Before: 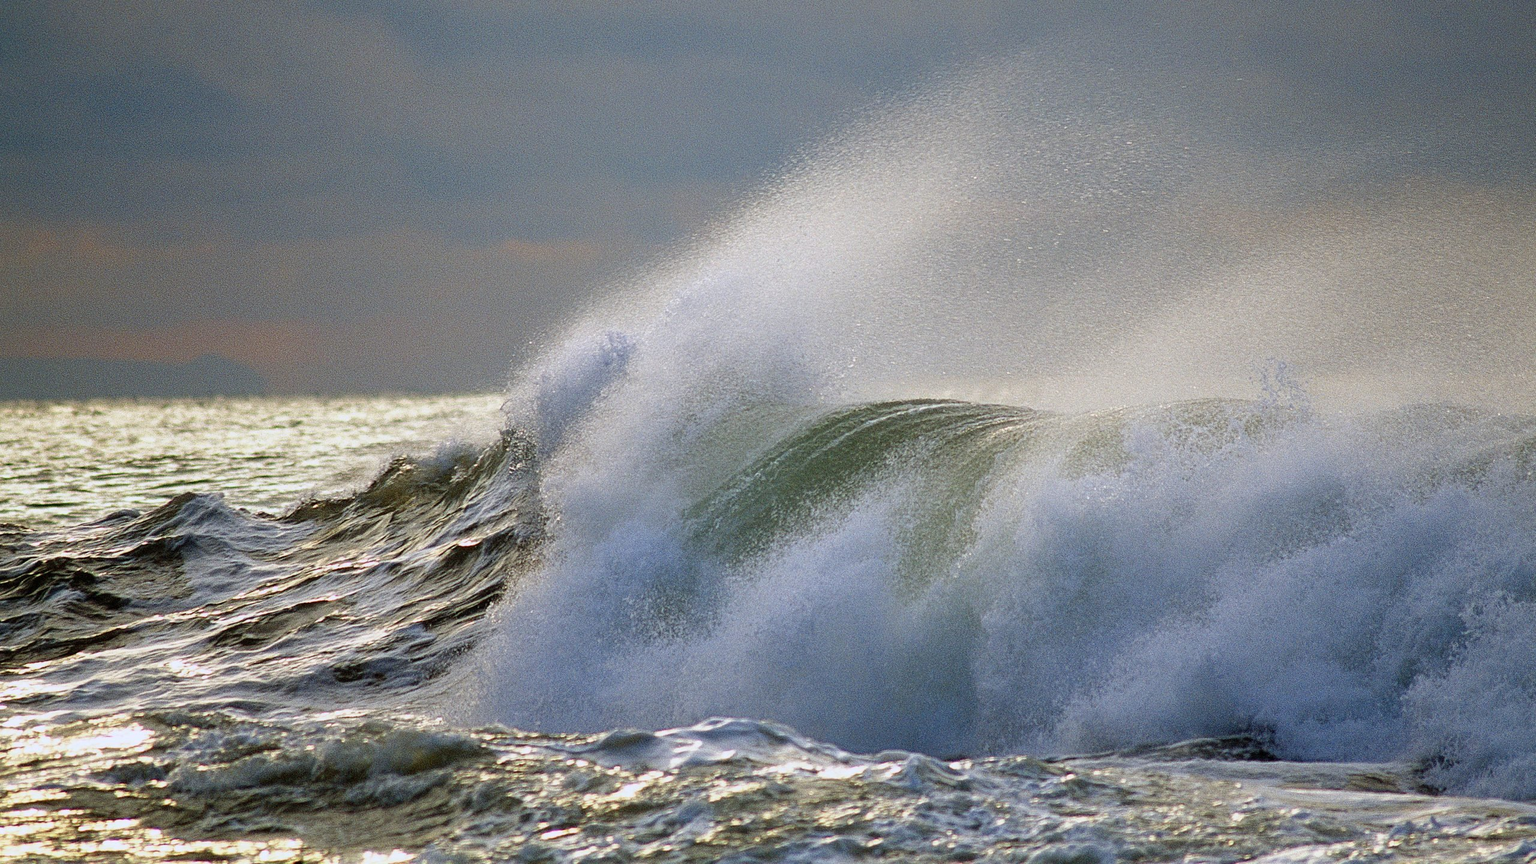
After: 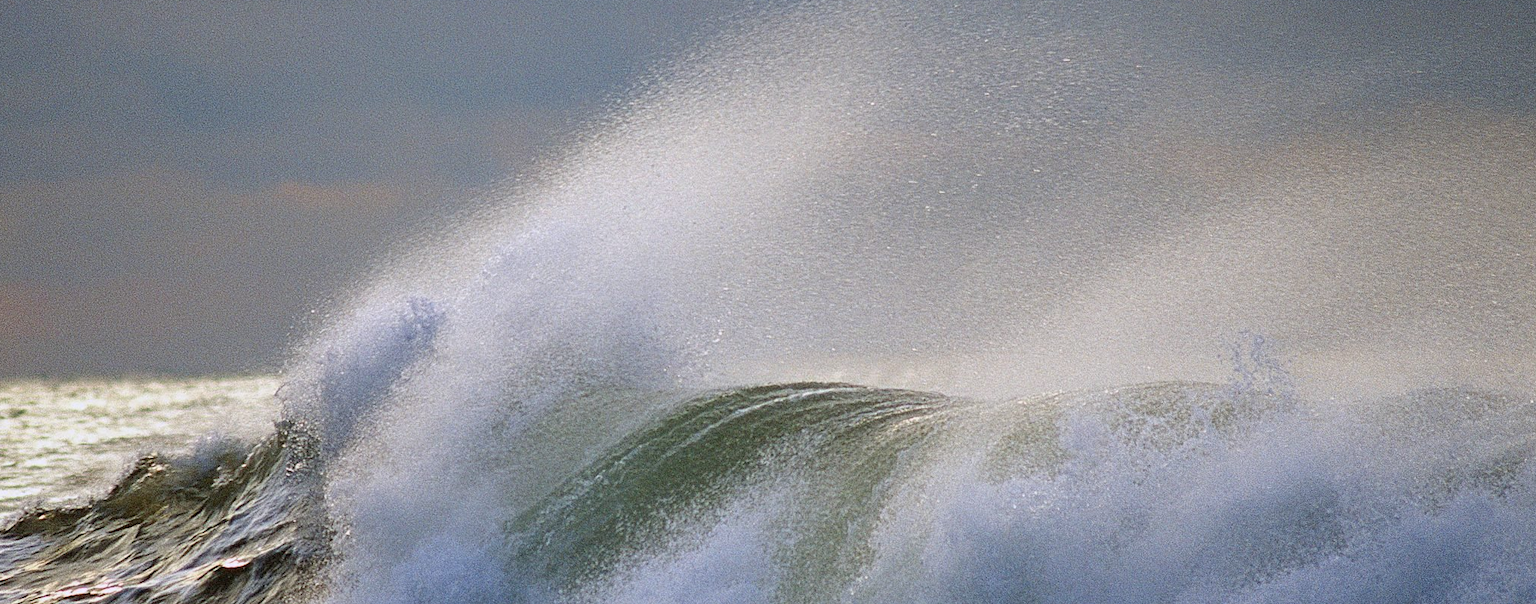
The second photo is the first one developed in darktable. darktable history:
white balance: red 1.004, blue 1.024
crop: left 18.38%, top 11.092%, right 2.134%, bottom 33.217%
